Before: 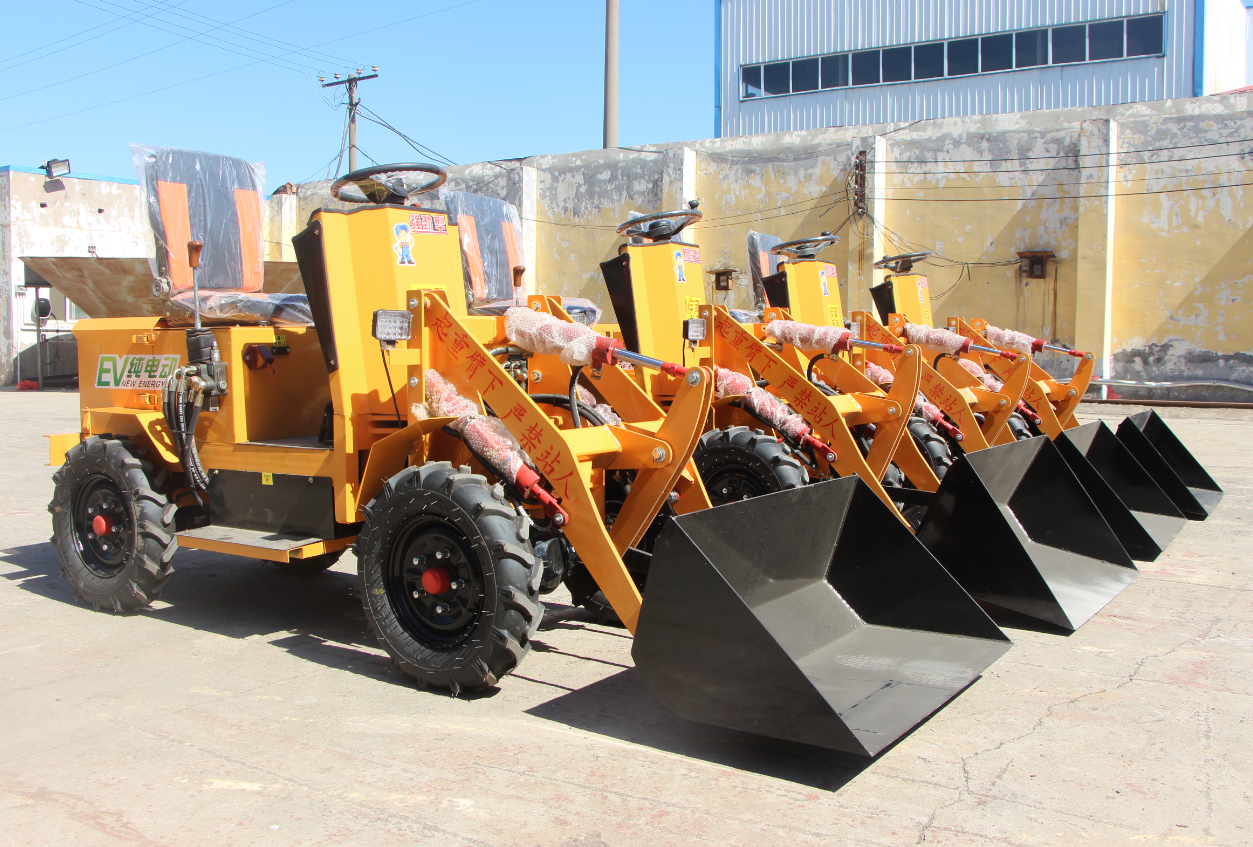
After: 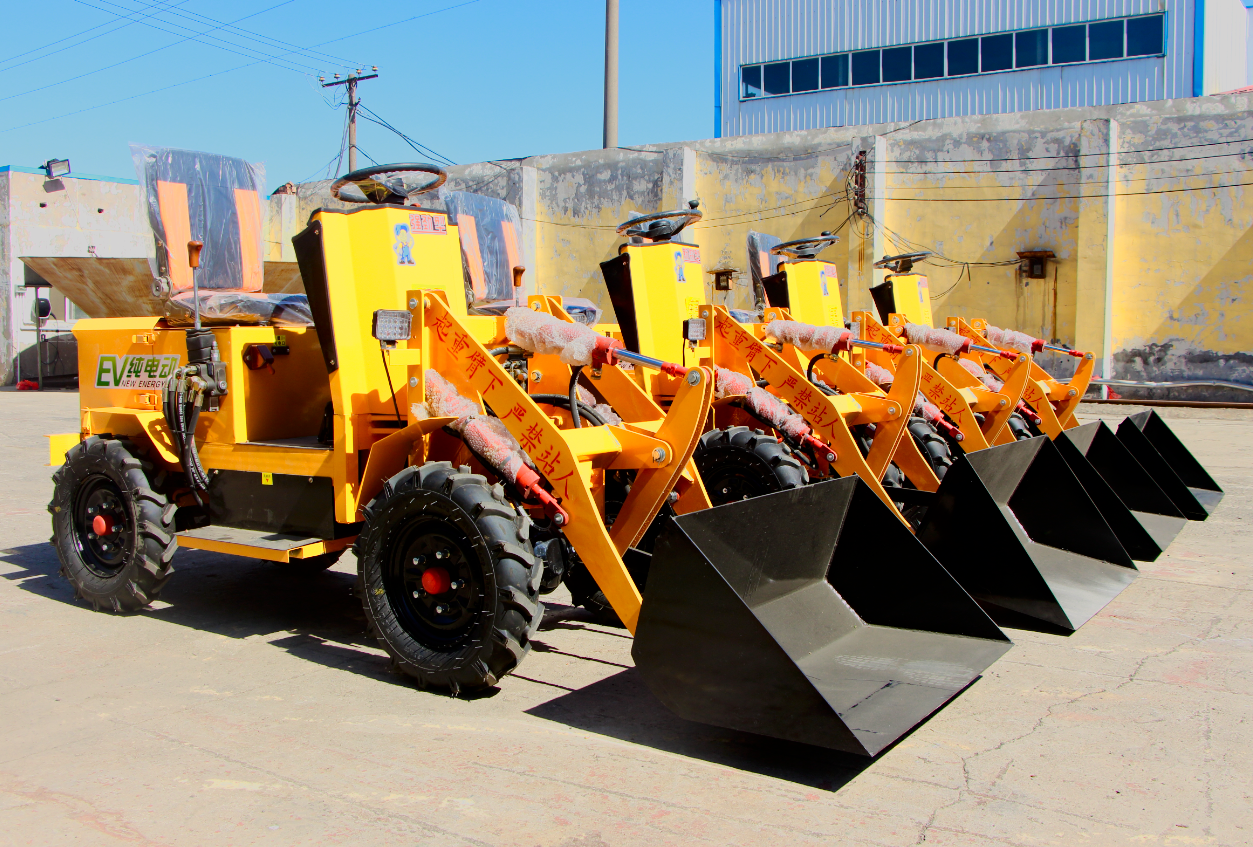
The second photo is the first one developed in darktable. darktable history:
contrast brightness saturation: contrast 0.115, brightness -0.12, saturation 0.199
color zones: curves: ch0 [(0.099, 0.624) (0.257, 0.596) (0.384, 0.376) (0.529, 0.492) (0.697, 0.564) (0.768, 0.532) (0.908, 0.644)]; ch1 [(0.112, 0.564) (0.254, 0.612) (0.432, 0.676) (0.592, 0.456) (0.743, 0.684) (0.888, 0.536)]; ch2 [(0.25, 0.5) (0.469, 0.36) (0.75, 0.5)]
filmic rgb: black relative exposure -7.65 EV, white relative exposure 4.56 EV, hardness 3.61
haze removal: compatibility mode true, adaptive false
